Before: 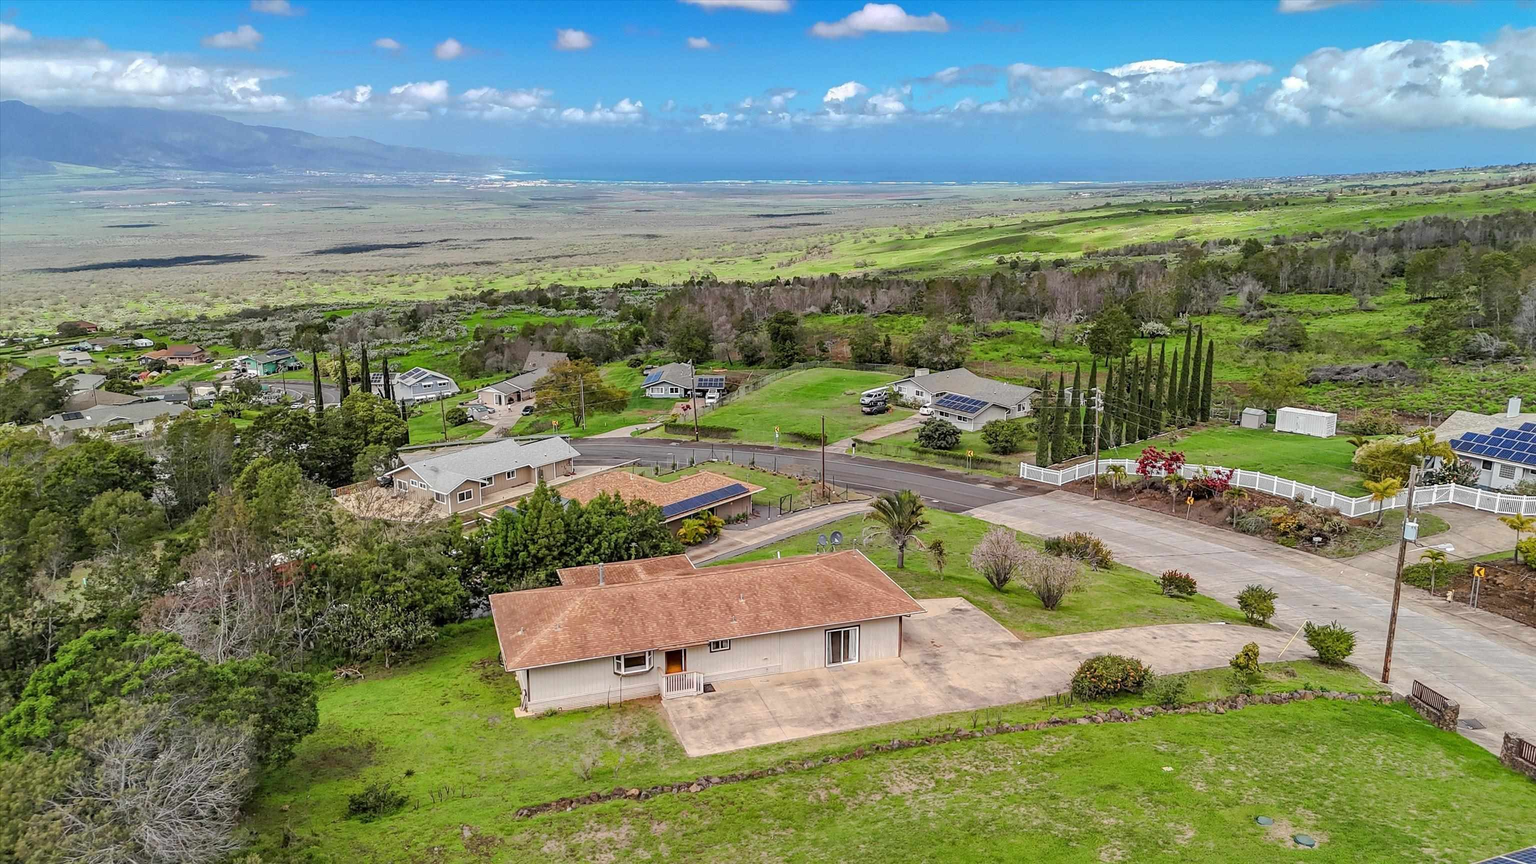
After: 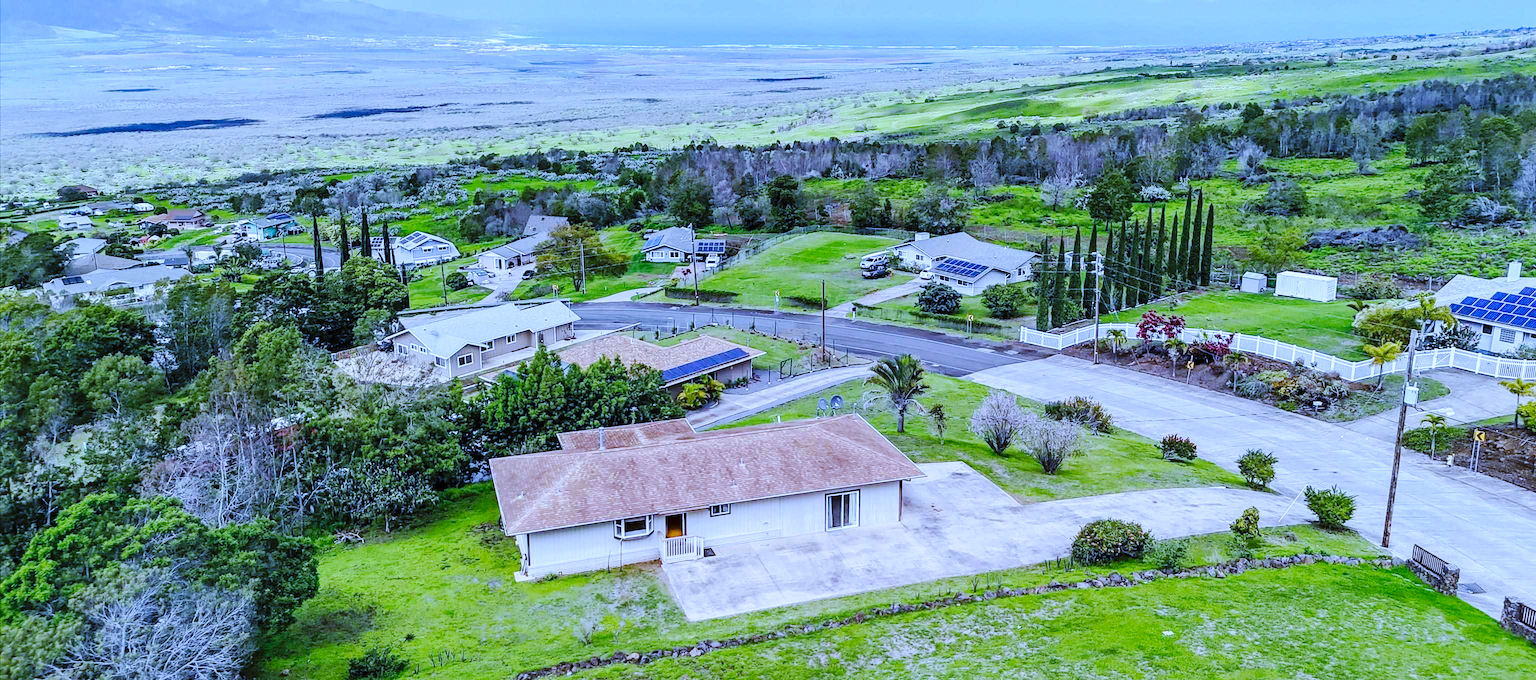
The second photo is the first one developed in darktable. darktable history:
base curve: curves: ch0 [(0, 0) (0.036, 0.025) (0.121, 0.166) (0.206, 0.329) (0.605, 0.79) (1, 1)], preserve colors none
crop and rotate: top 15.774%, bottom 5.506%
tone equalizer: on, module defaults
white balance: red 0.766, blue 1.537
